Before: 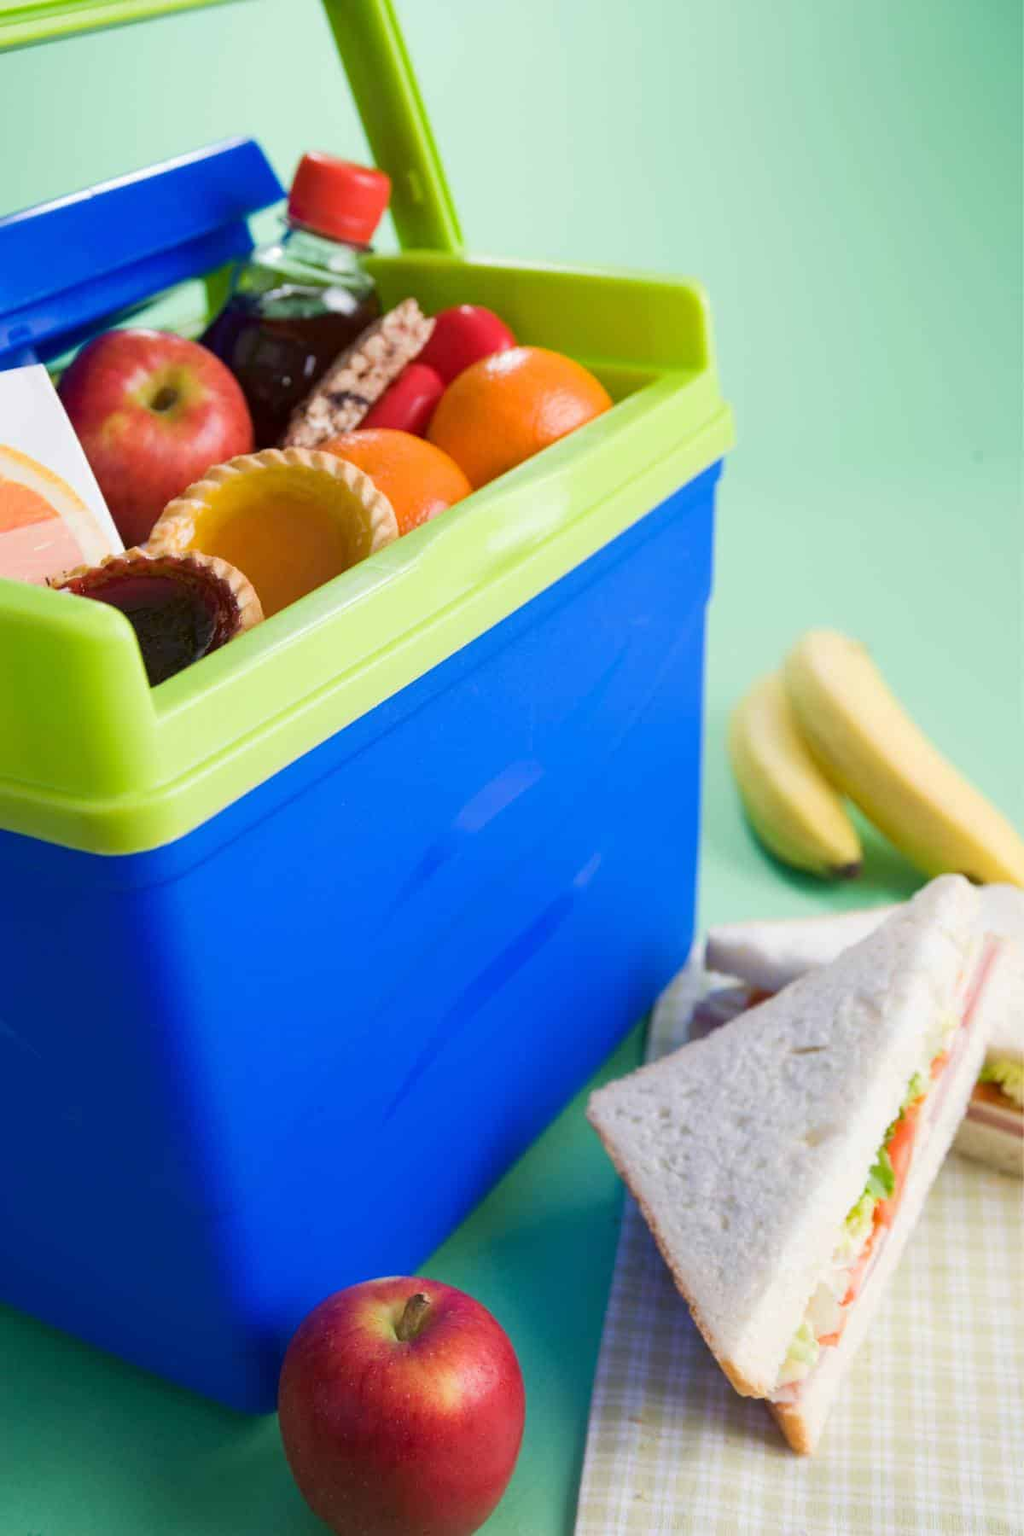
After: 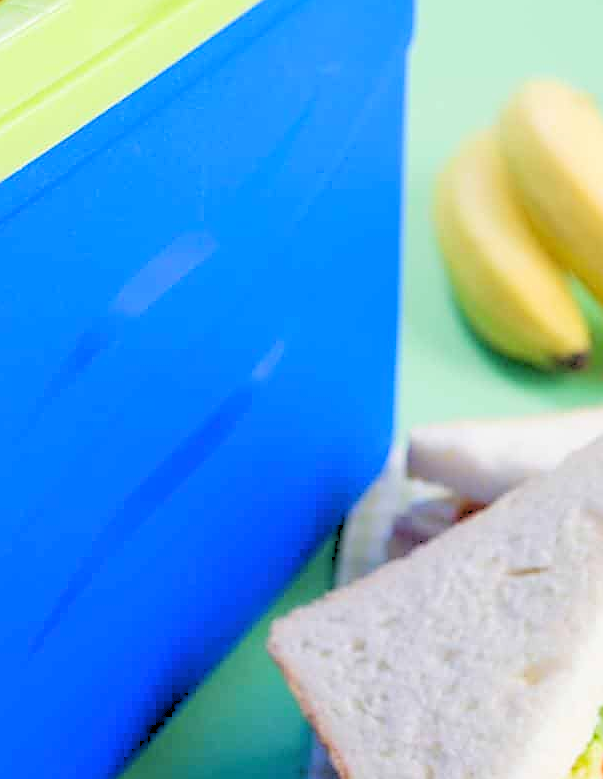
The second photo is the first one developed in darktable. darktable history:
crop: left 35.03%, top 36.625%, right 14.663%, bottom 20.057%
rgb levels: levels [[0.027, 0.429, 0.996], [0, 0.5, 1], [0, 0.5, 1]]
sharpen: on, module defaults
